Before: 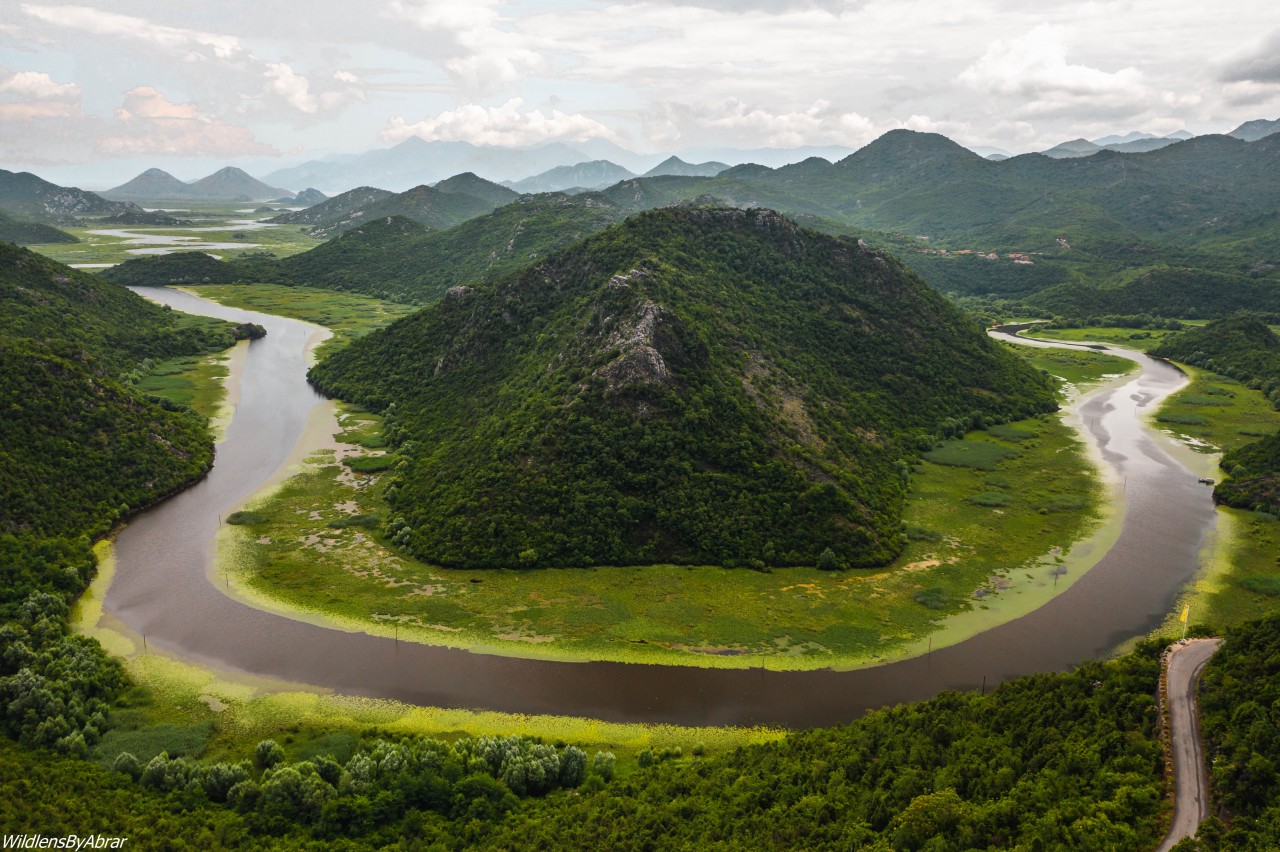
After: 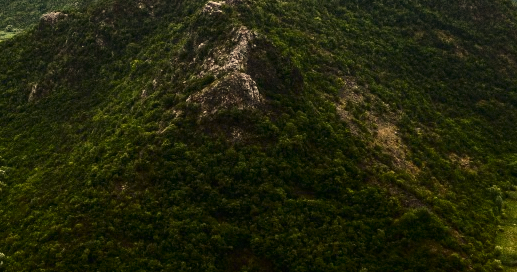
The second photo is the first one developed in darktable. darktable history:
white balance: red 1.123, blue 0.83
crop: left 31.751%, top 32.172%, right 27.8%, bottom 35.83%
grain: coarseness 0.09 ISO, strength 40%
contrast brightness saturation: contrast 0.28
